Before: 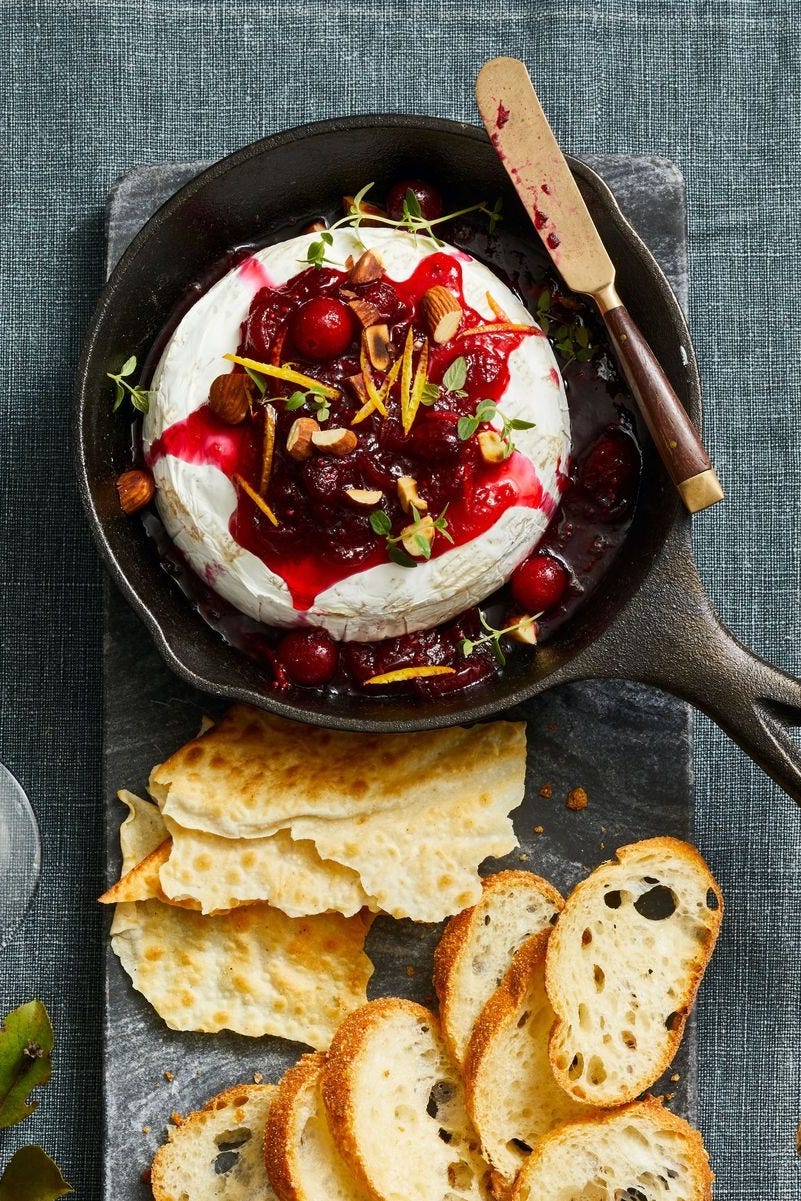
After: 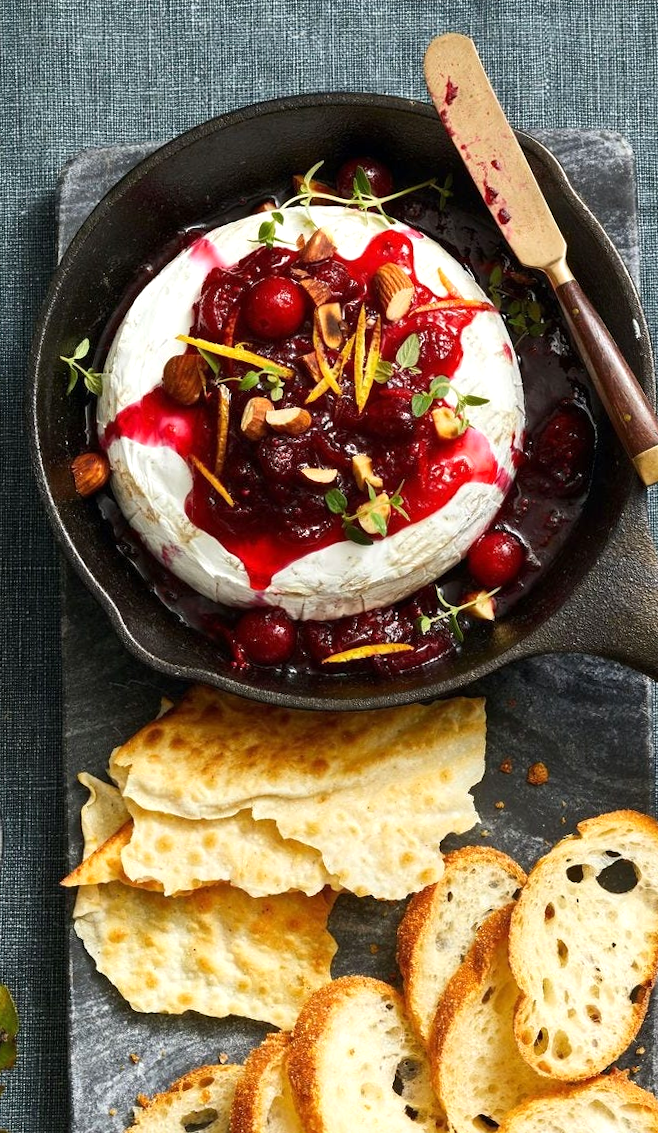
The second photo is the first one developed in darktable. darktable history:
exposure: exposure 0.3 EV, compensate highlight preservation false
crop and rotate: angle 1°, left 4.281%, top 0.642%, right 11.383%, bottom 2.486%
